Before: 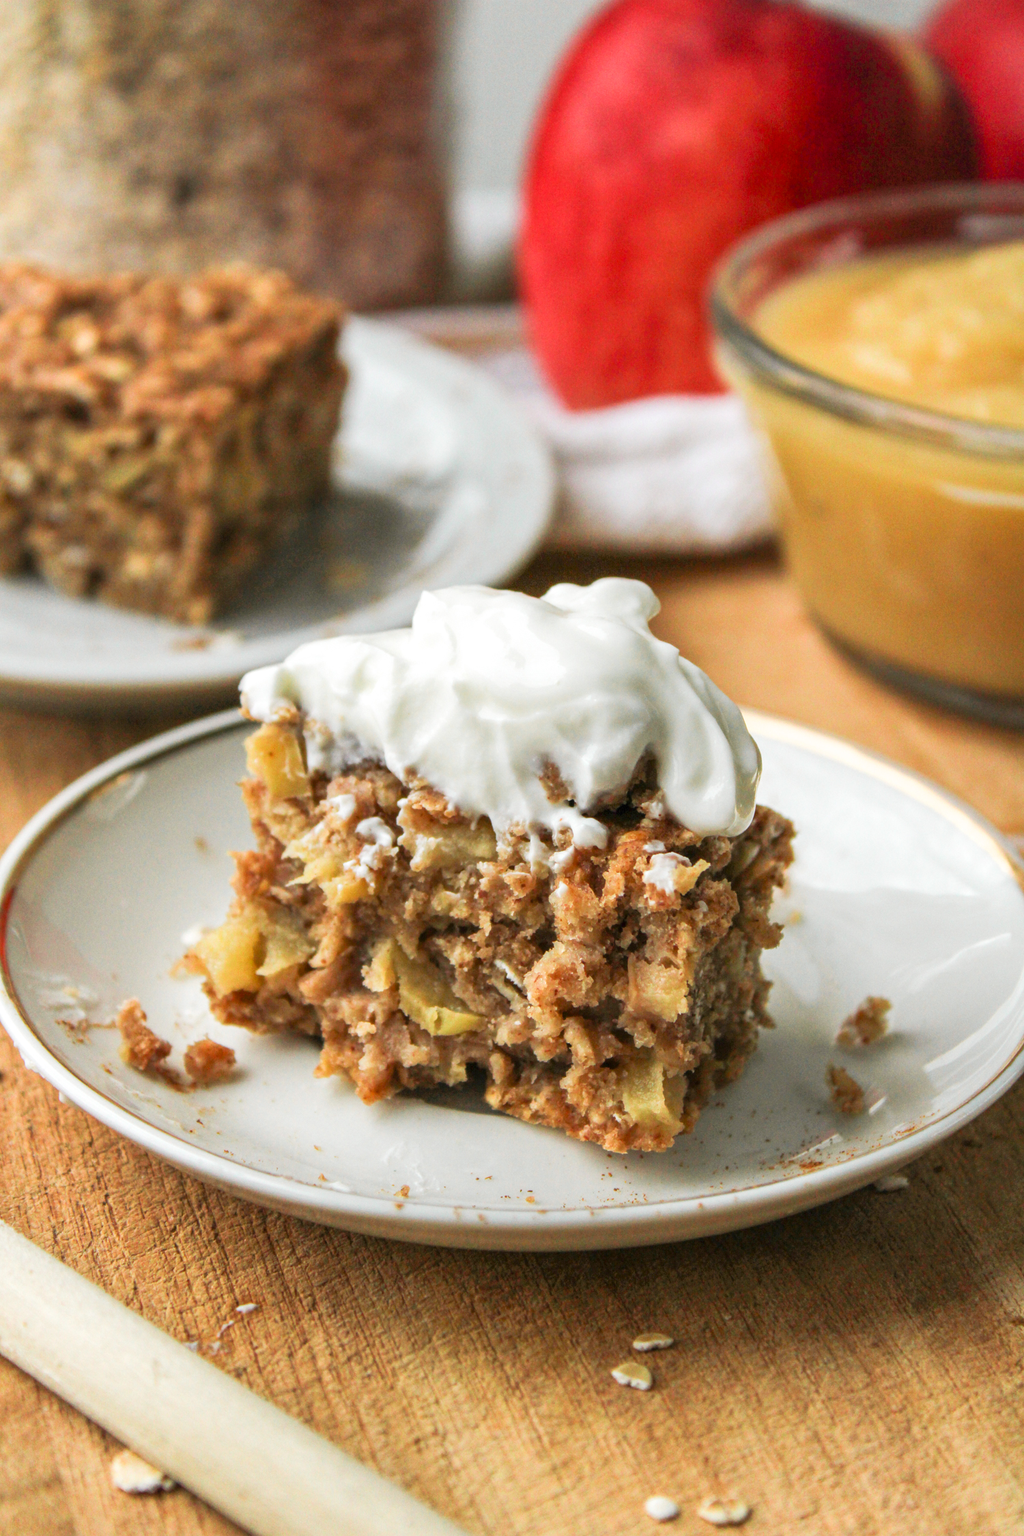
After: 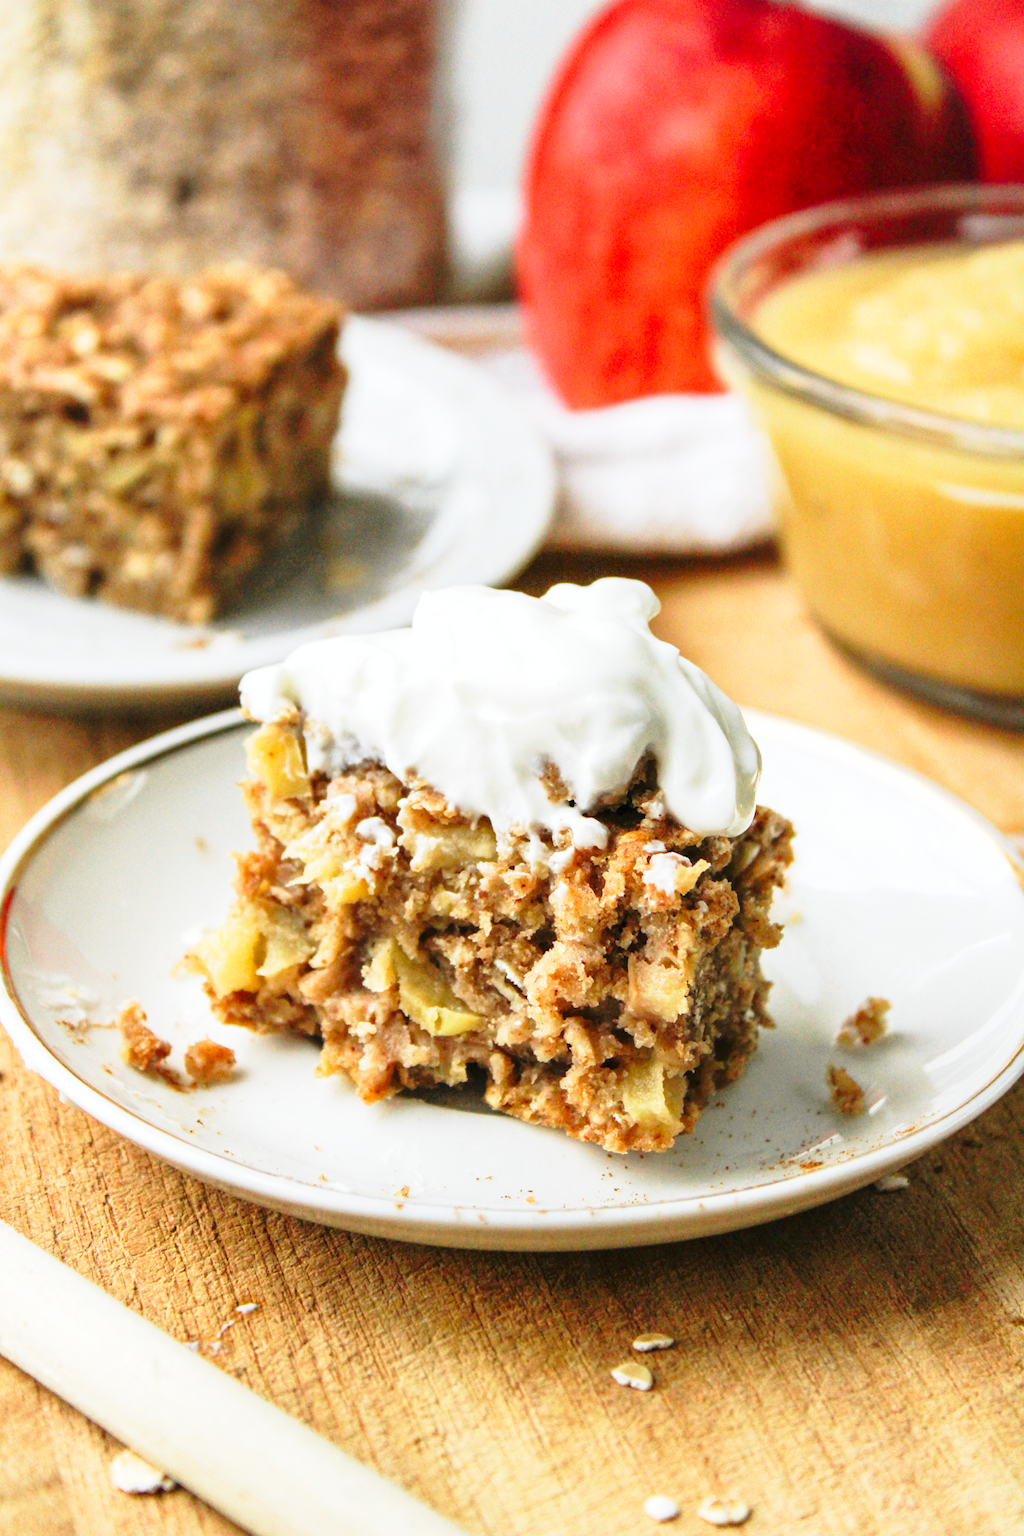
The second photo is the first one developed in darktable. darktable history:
white balance: red 0.988, blue 1.017
base curve: curves: ch0 [(0, 0) (0.028, 0.03) (0.121, 0.232) (0.46, 0.748) (0.859, 0.968) (1, 1)], preserve colors none
